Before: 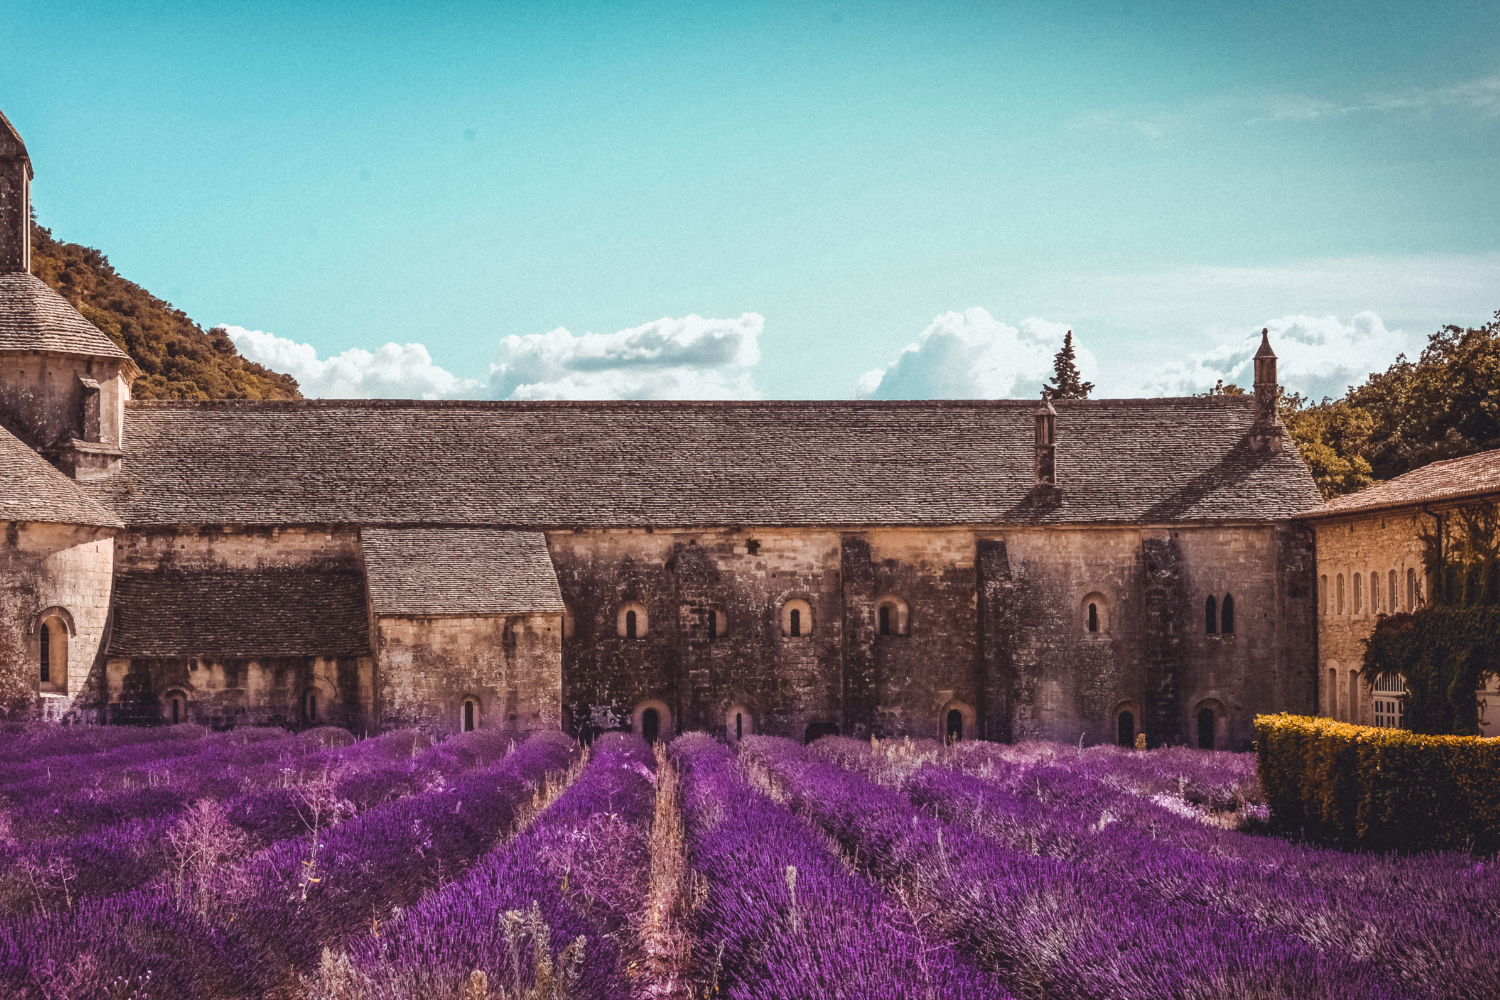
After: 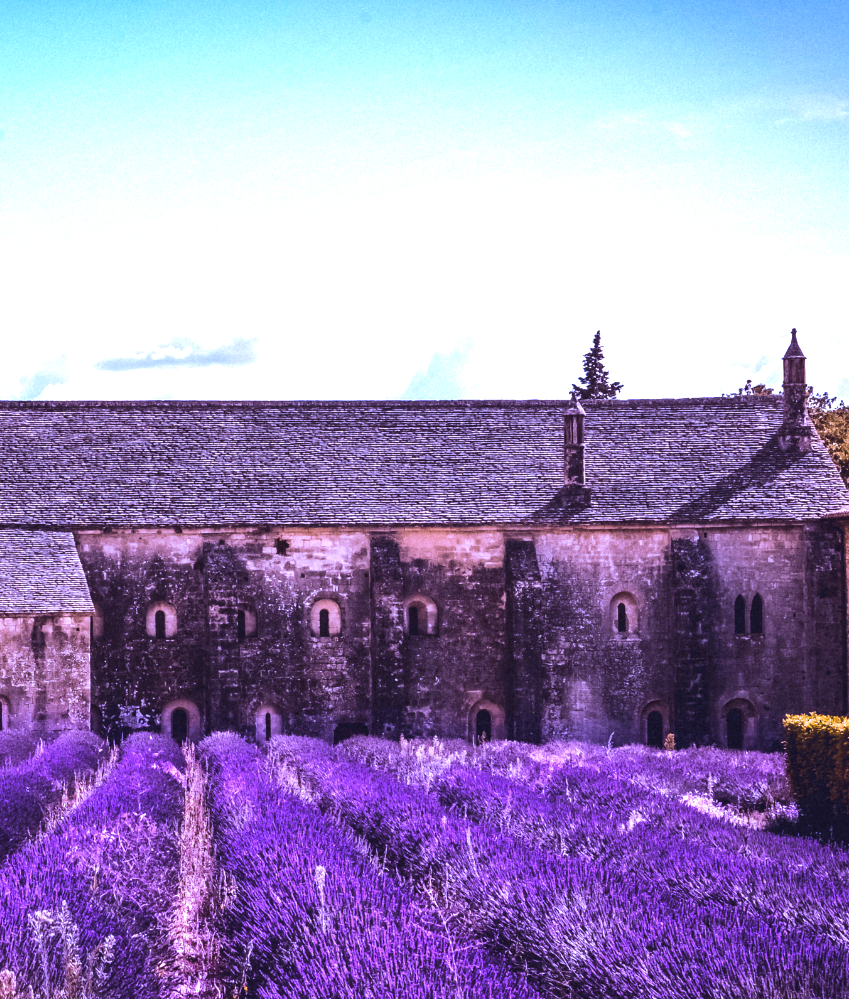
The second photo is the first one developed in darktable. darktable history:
crop: left 31.458%, top 0%, right 11.876%
white balance: red 0.98, blue 1.61
tone equalizer: -8 EV -0.75 EV, -7 EV -0.7 EV, -6 EV -0.6 EV, -5 EV -0.4 EV, -3 EV 0.4 EV, -2 EV 0.6 EV, -1 EV 0.7 EV, +0 EV 0.75 EV, edges refinement/feathering 500, mask exposure compensation -1.57 EV, preserve details no
velvia: on, module defaults
